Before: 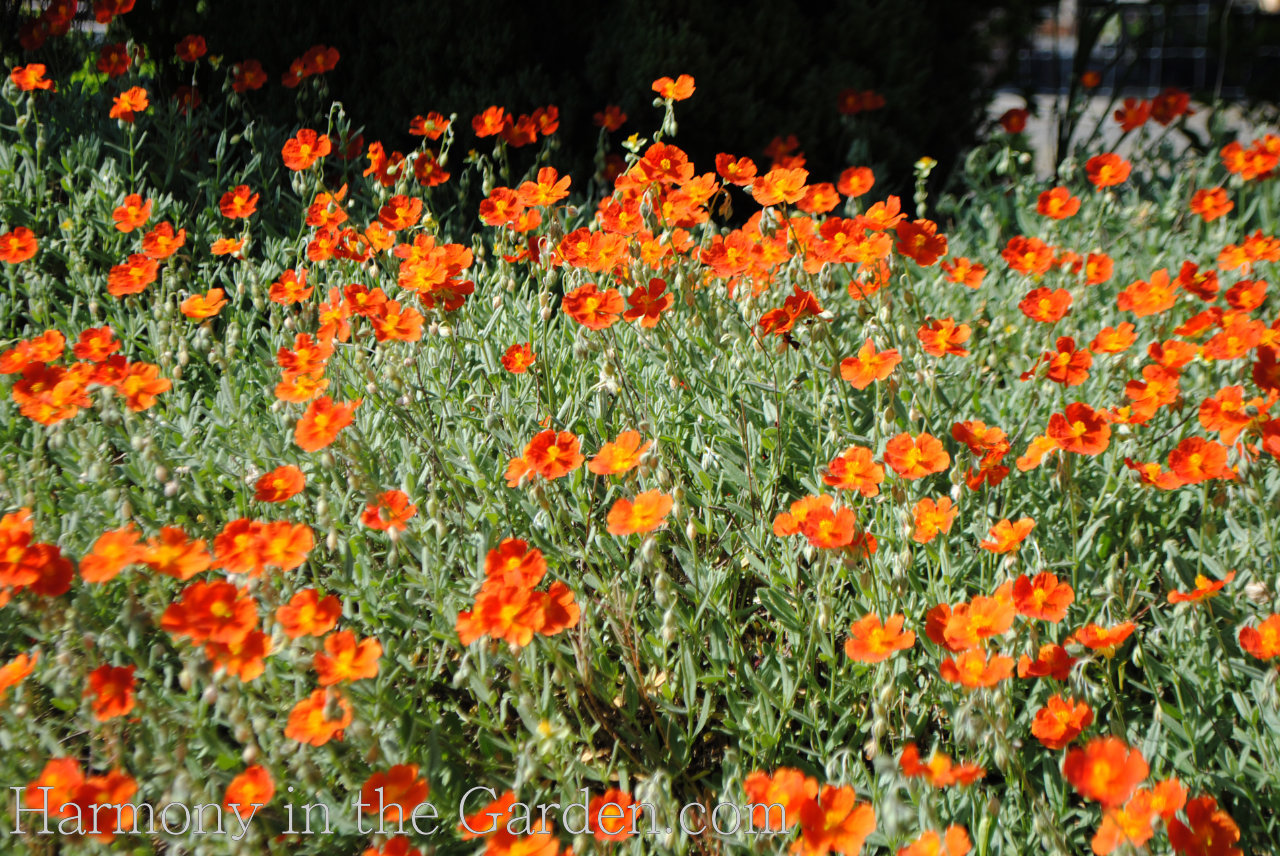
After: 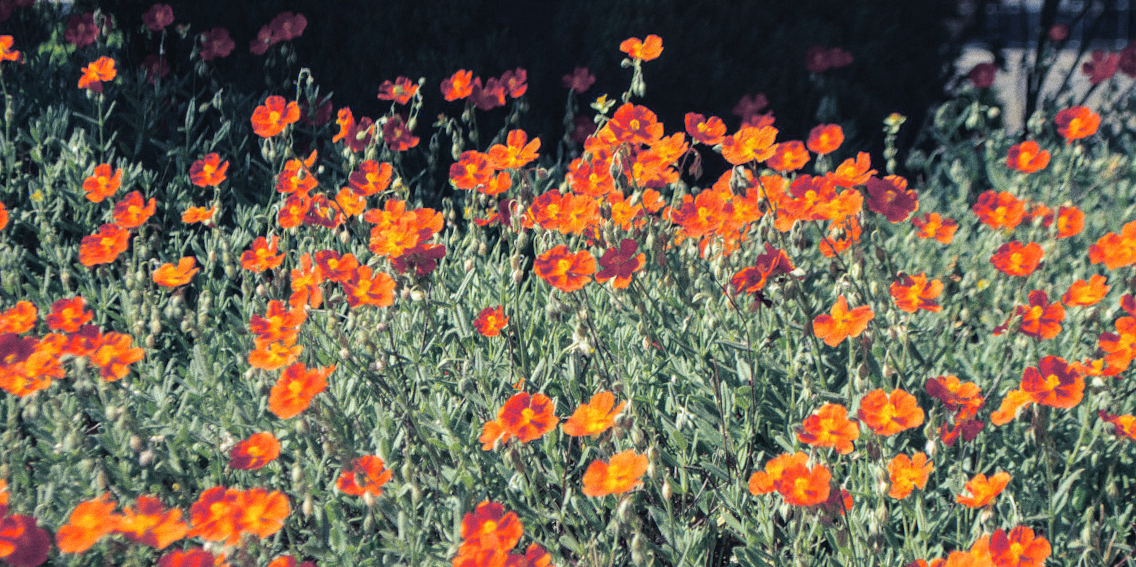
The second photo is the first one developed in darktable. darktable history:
rotate and perspective: rotation -1°, crop left 0.011, crop right 0.989, crop top 0.025, crop bottom 0.975
split-toning: shadows › hue 230.4°
tone curve: curves: ch0 [(0, 0.068) (1, 0.961)], color space Lab, linked channels, preserve colors none
crop: left 1.509%, top 3.452%, right 7.696%, bottom 28.452%
local contrast: on, module defaults
grain: coarseness 0.09 ISO
